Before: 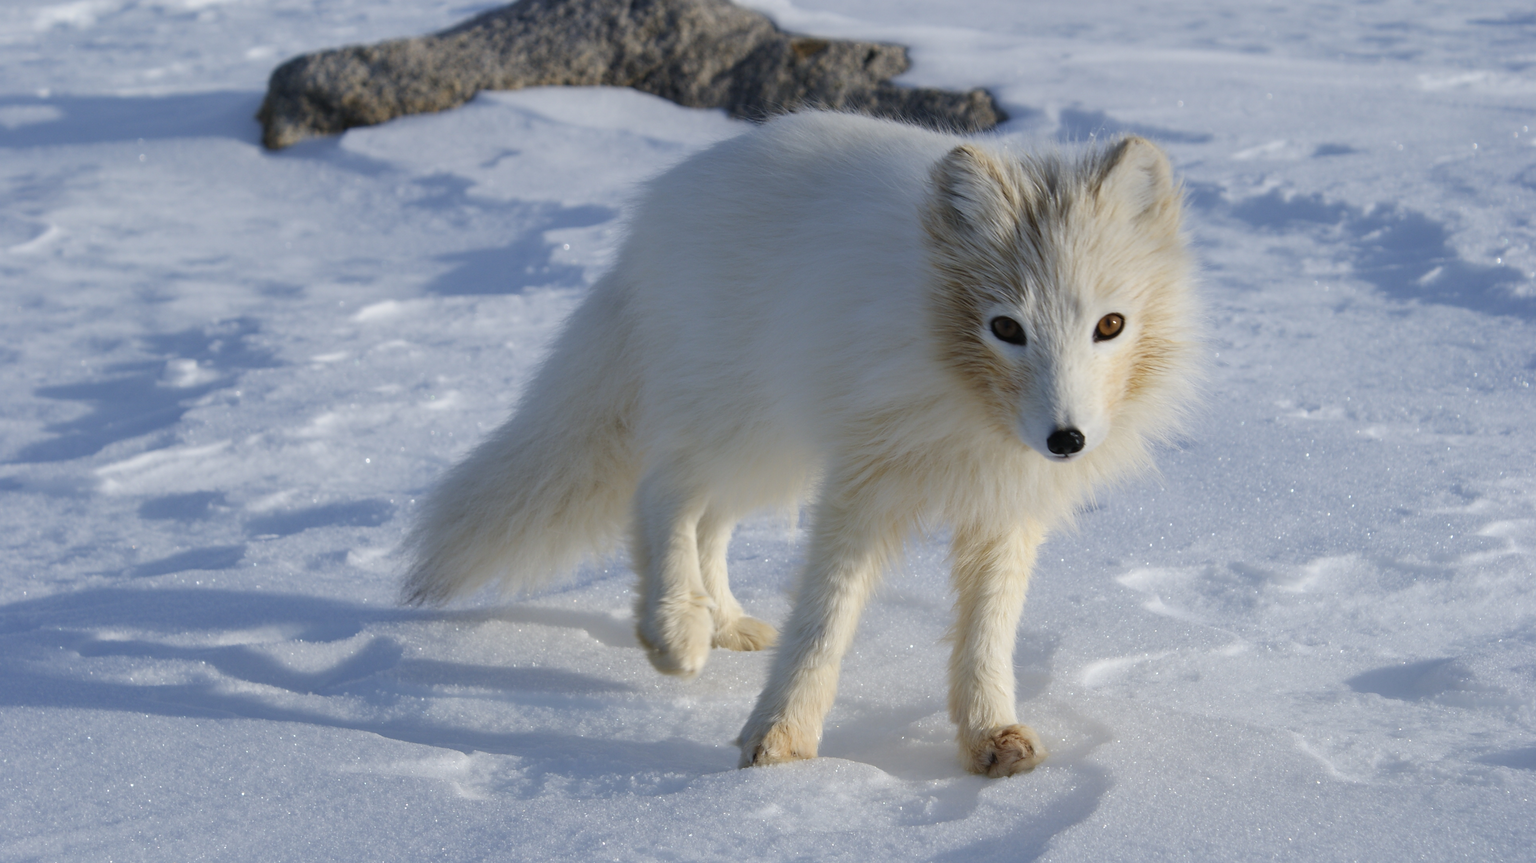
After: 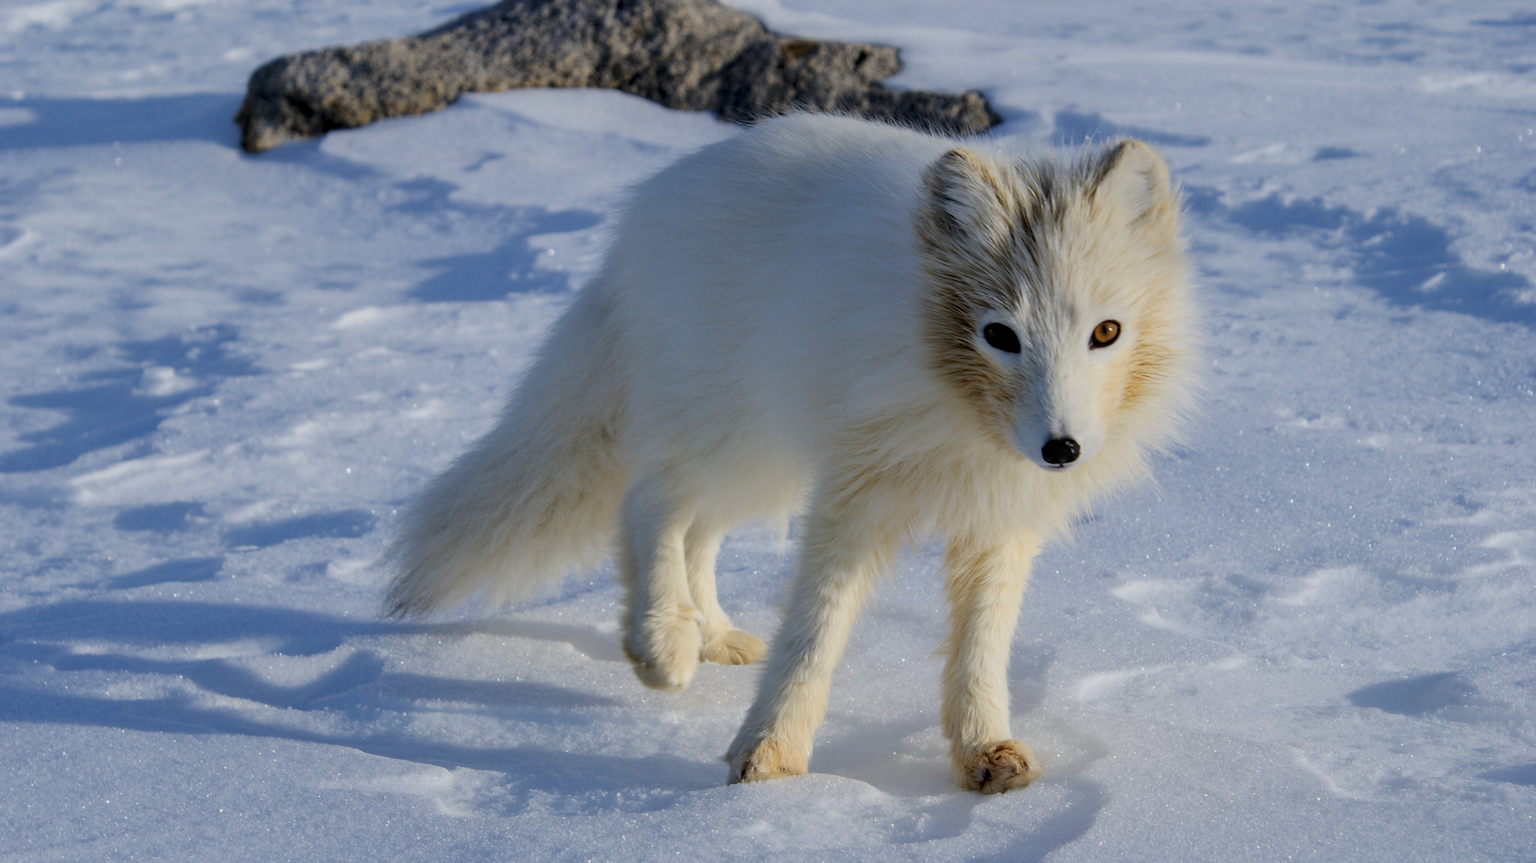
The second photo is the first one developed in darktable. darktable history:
filmic rgb: black relative exposure -7.65 EV, white relative exposure 4.56 EV, hardness 3.61, color science v6 (2022)
crop: left 1.743%, right 0.268%, bottom 2.011%
local contrast: detail 130%
color zones: curves: ch0 [(0, 0.613) (0.01, 0.613) (0.245, 0.448) (0.498, 0.529) (0.642, 0.665) (0.879, 0.777) (0.99, 0.613)]; ch1 [(0, 0) (0.143, 0) (0.286, 0) (0.429, 0) (0.571, 0) (0.714, 0) (0.857, 0)], mix -131.09%
